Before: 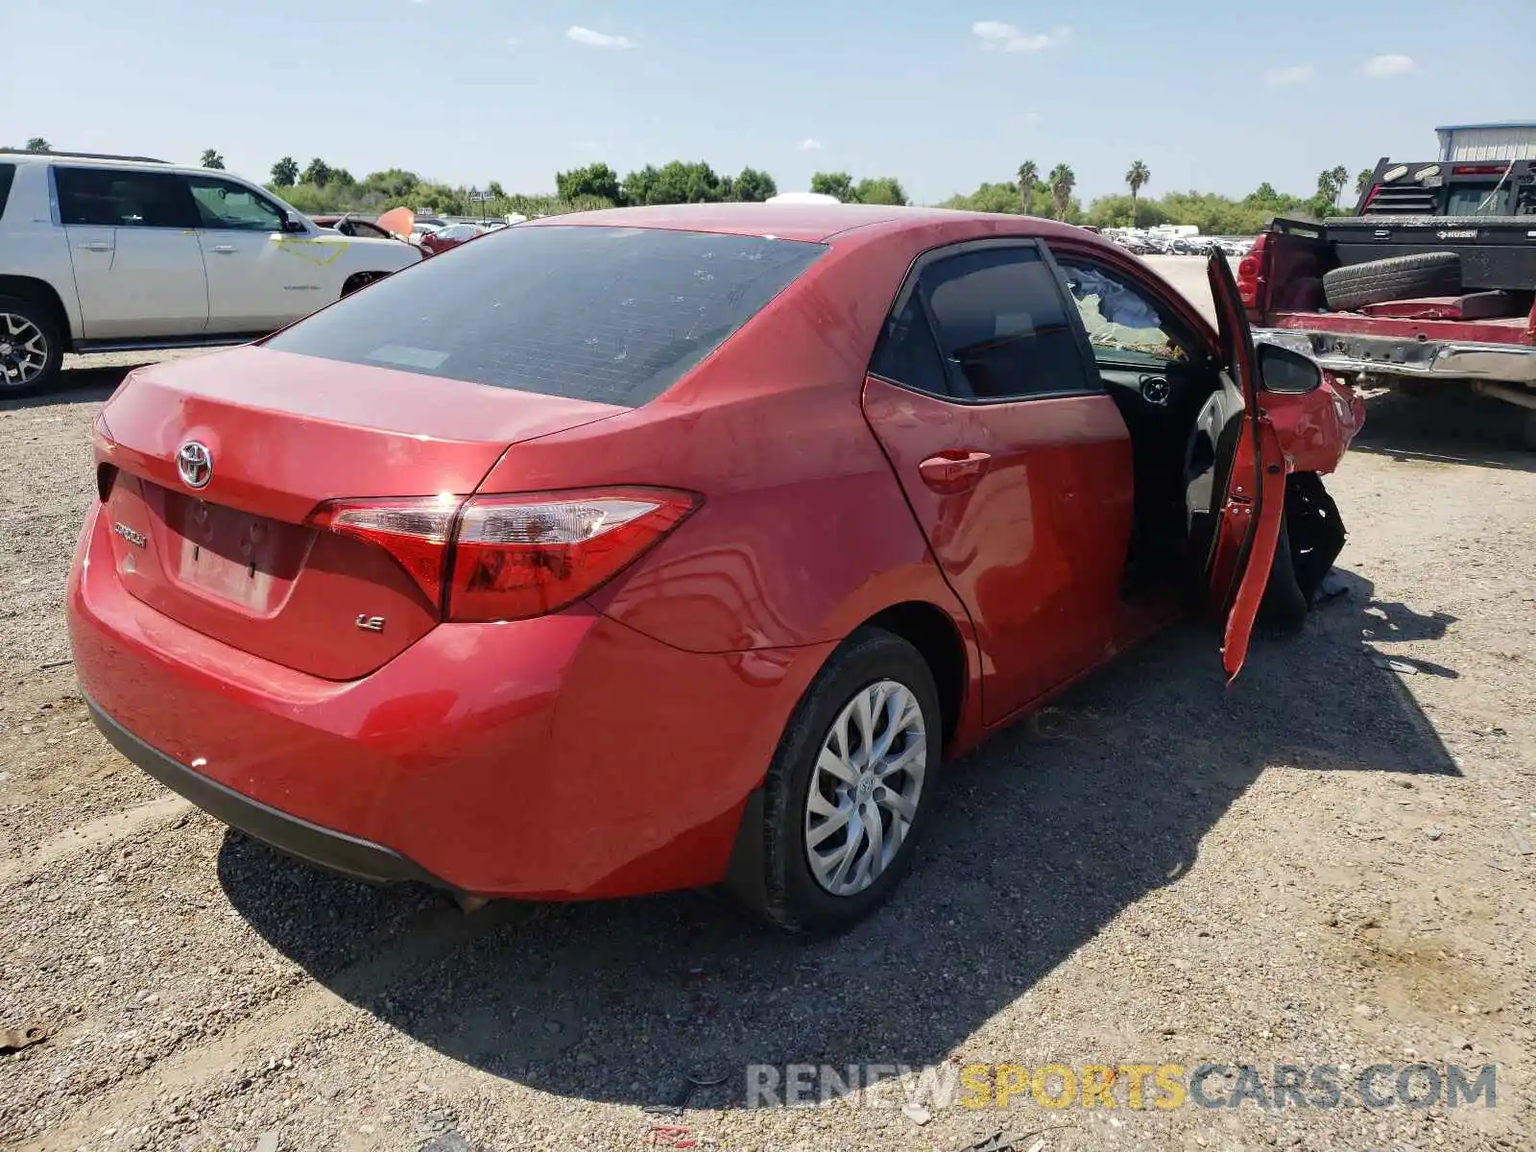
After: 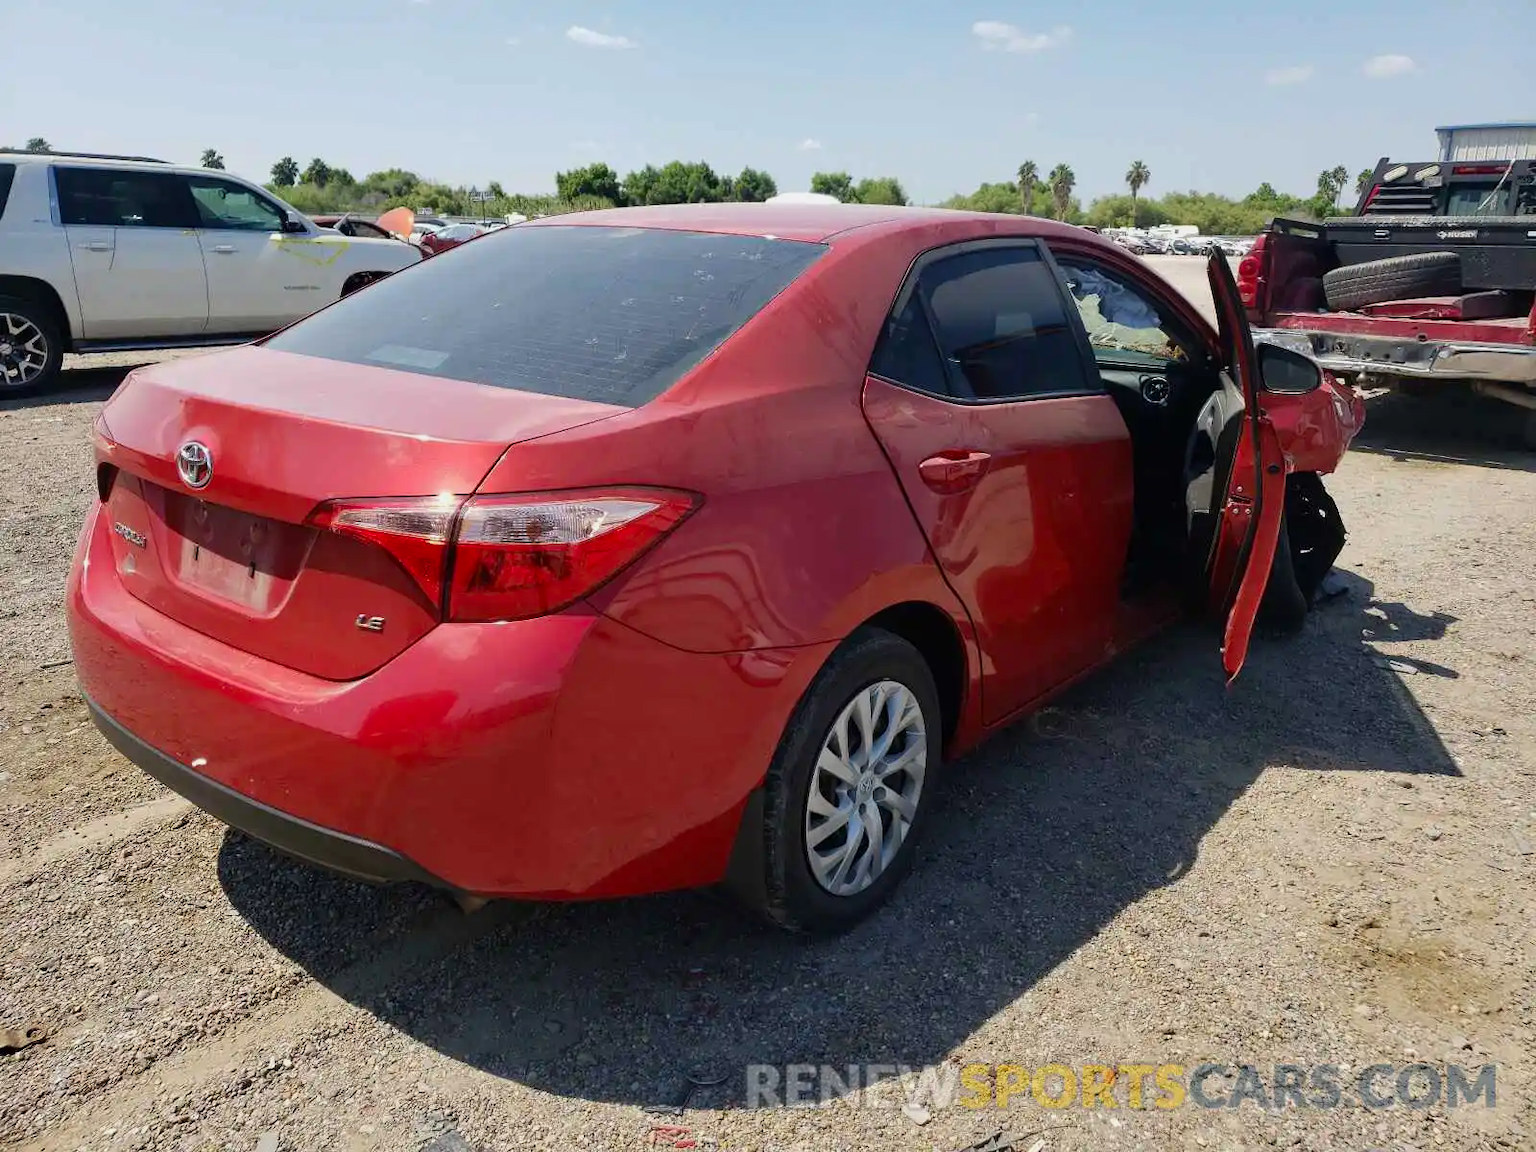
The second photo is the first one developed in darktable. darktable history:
contrast brightness saturation: saturation 0.13
exposure: exposure -0.177 EV, compensate highlight preservation false
